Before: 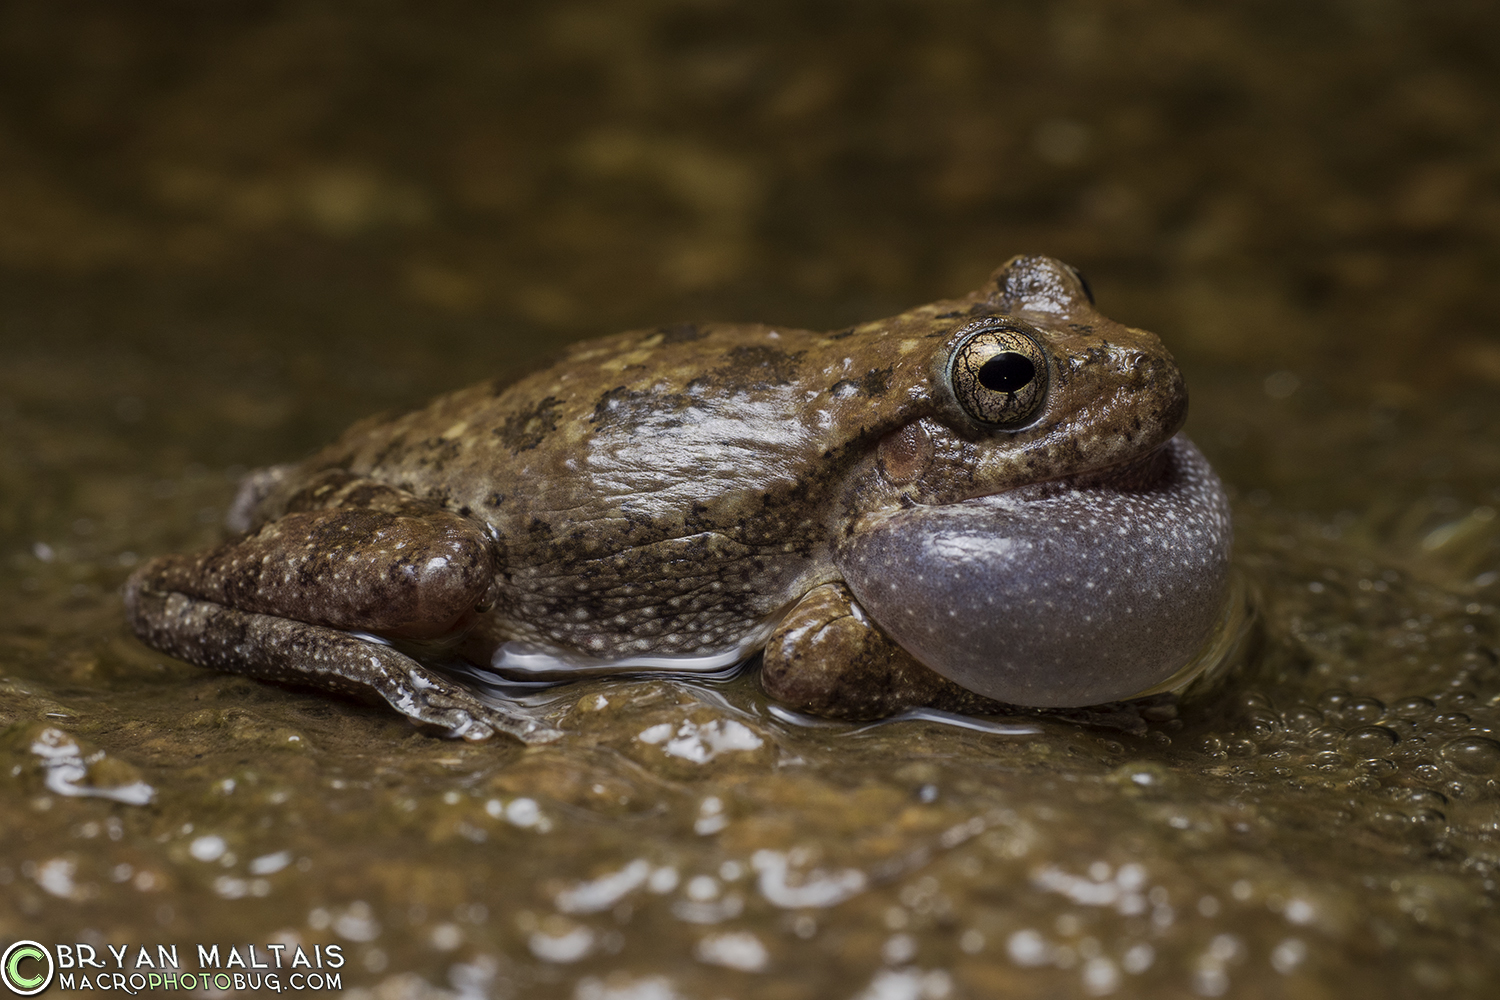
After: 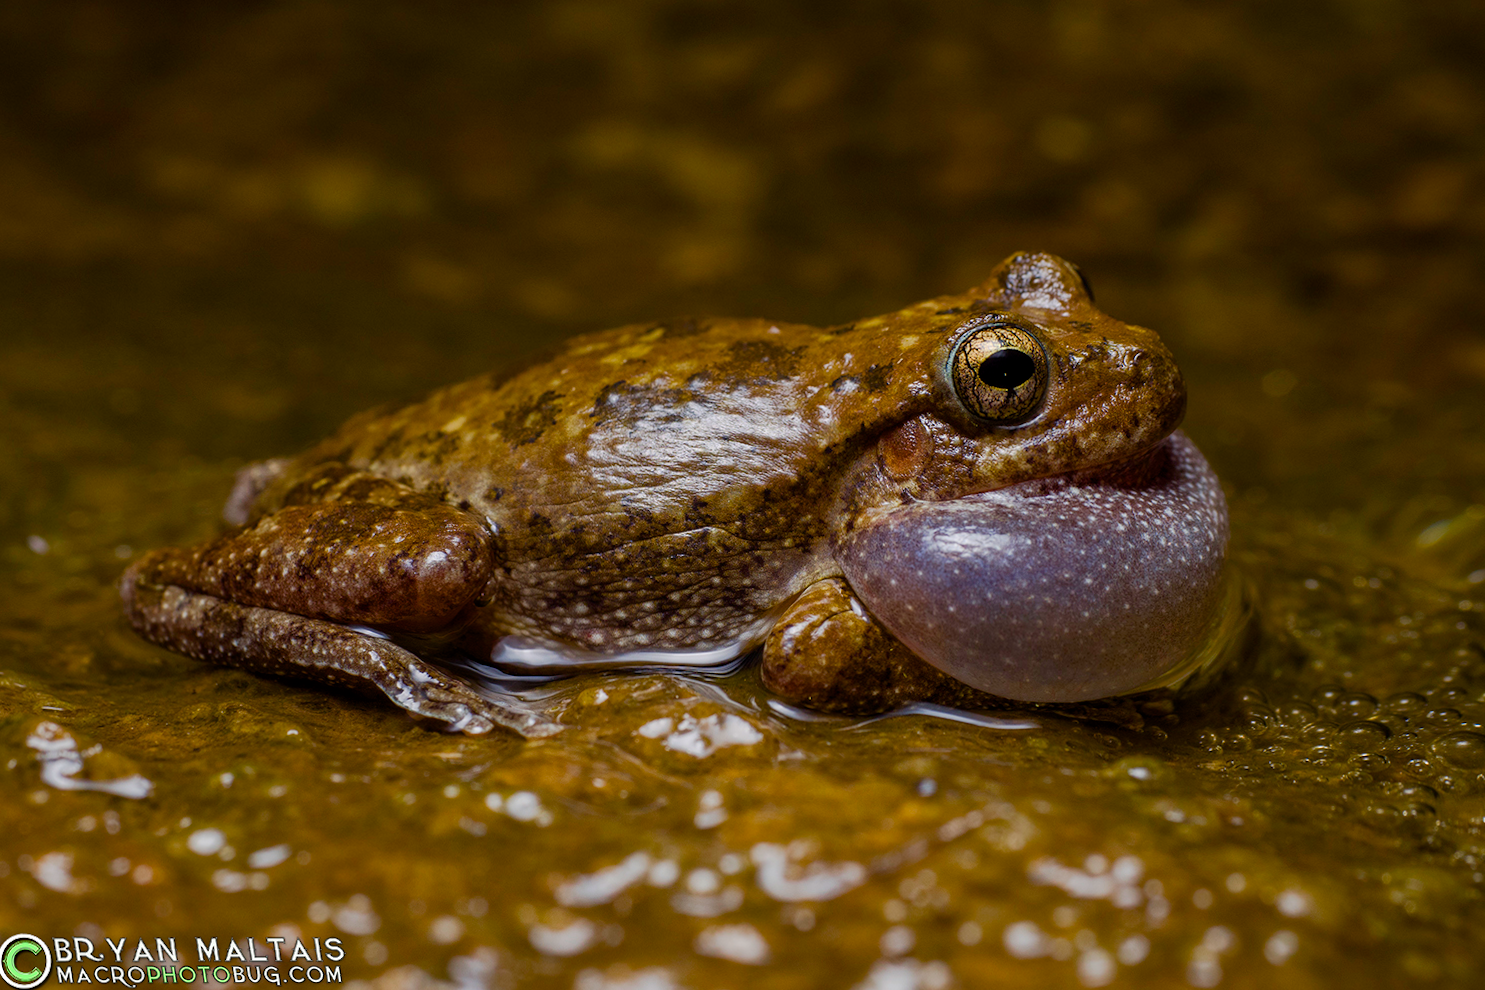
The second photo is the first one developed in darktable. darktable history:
rotate and perspective: rotation 0.174°, lens shift (vertical) 0.013, lens shift (horizontal) 0.019, shear 0.001, automatic cropping original format, crop left 0.007, crop right 0.991, crop top 0.016, crop bottom 0.997
color balance rgb: perceptual saturation grading › global saturation 20%, perceptual saturation grading › highlights -25%, perceptual saturation grading › shadows 50.52%, global vibrance 40.24%
